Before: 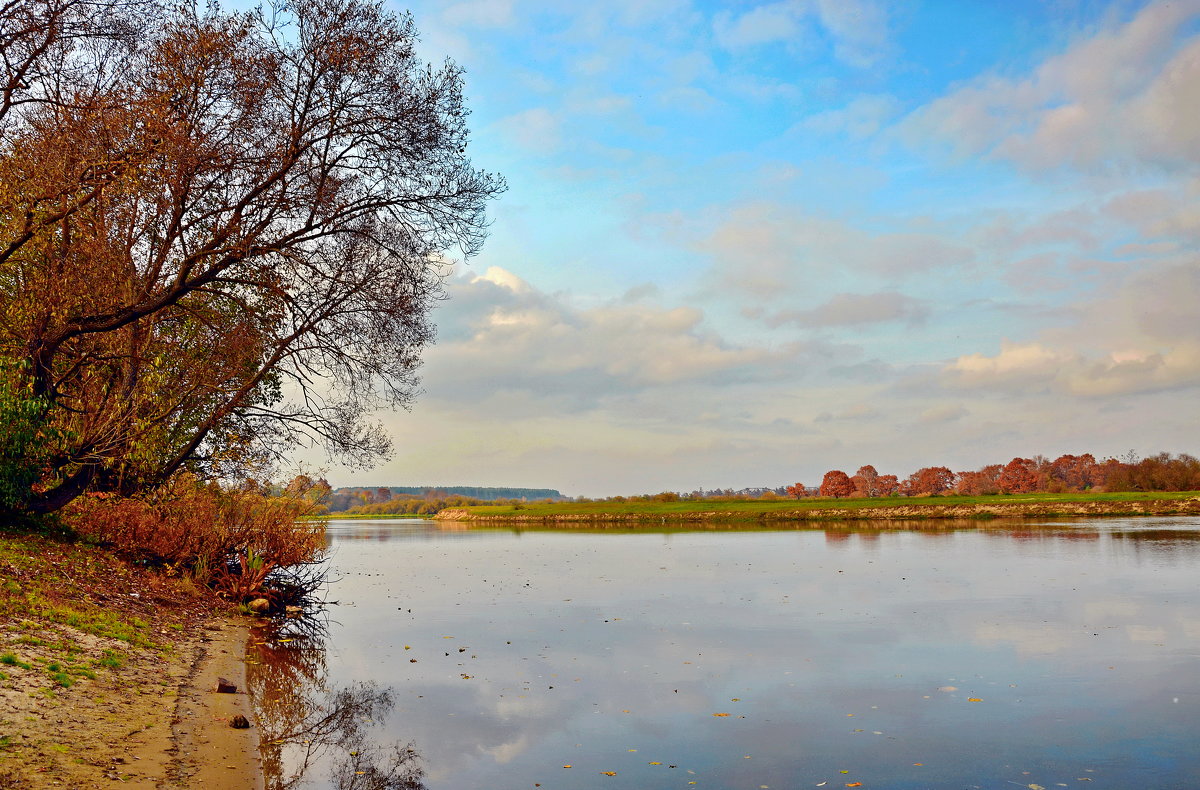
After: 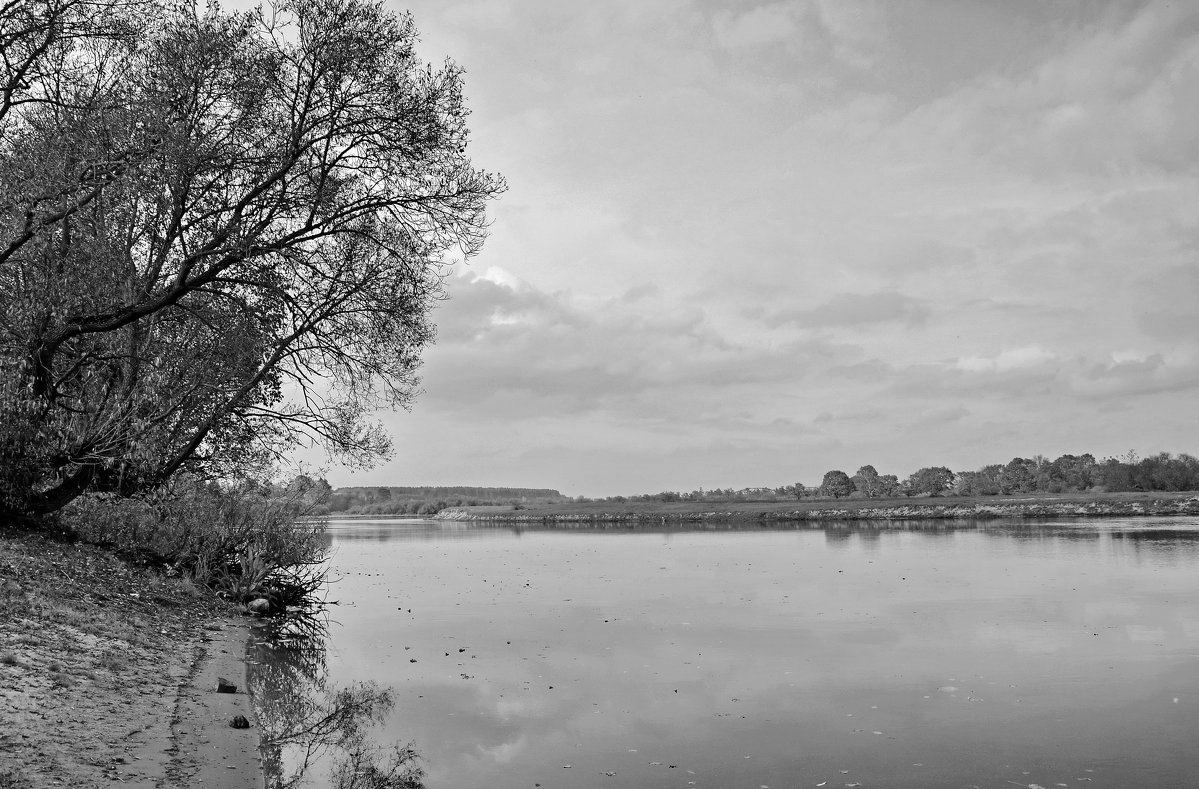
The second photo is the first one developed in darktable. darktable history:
monochrome: on, module defaults
